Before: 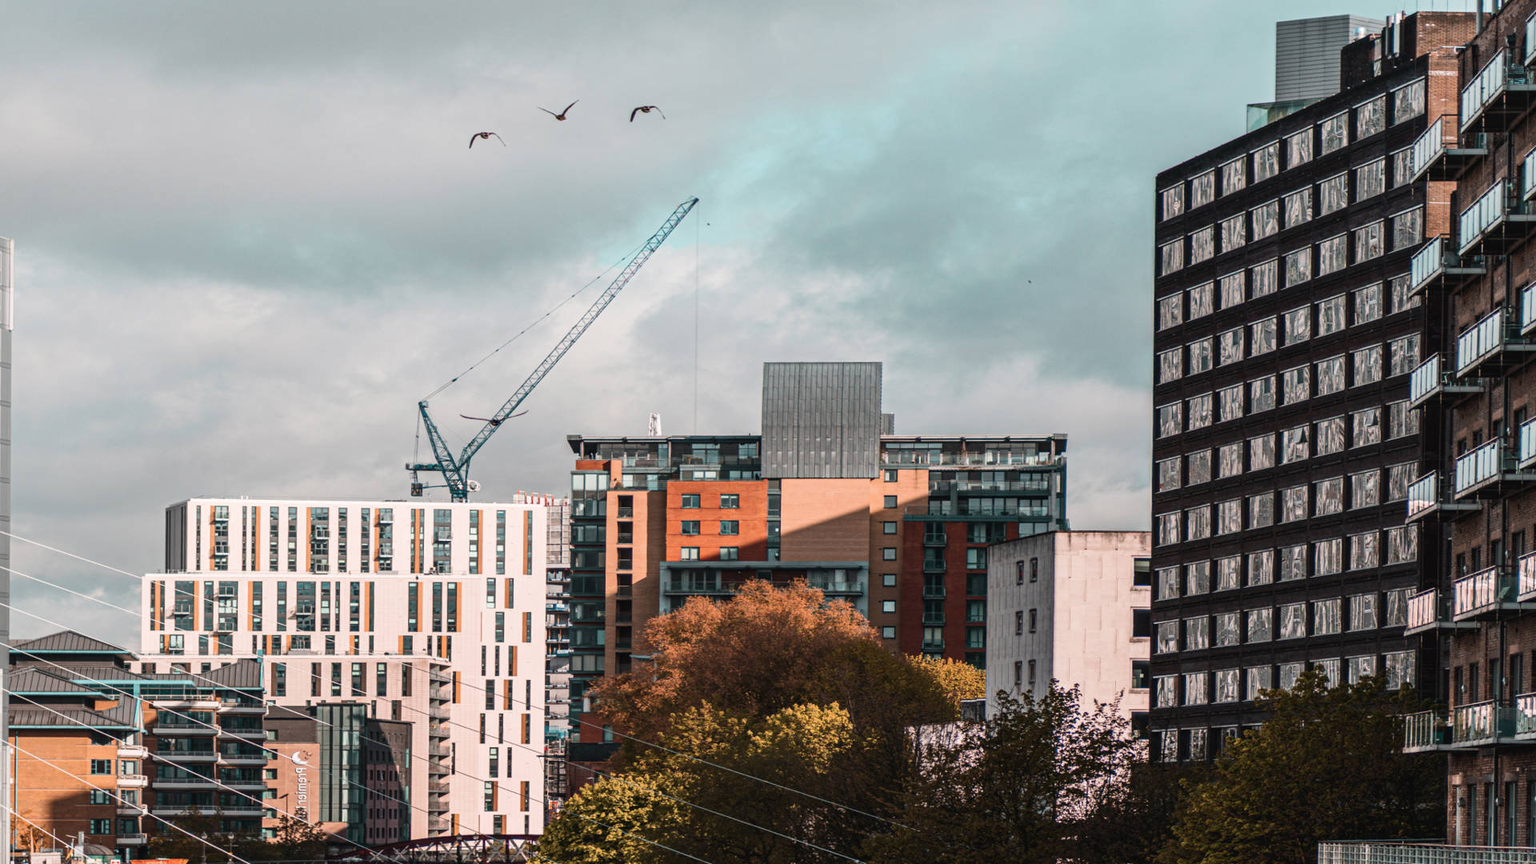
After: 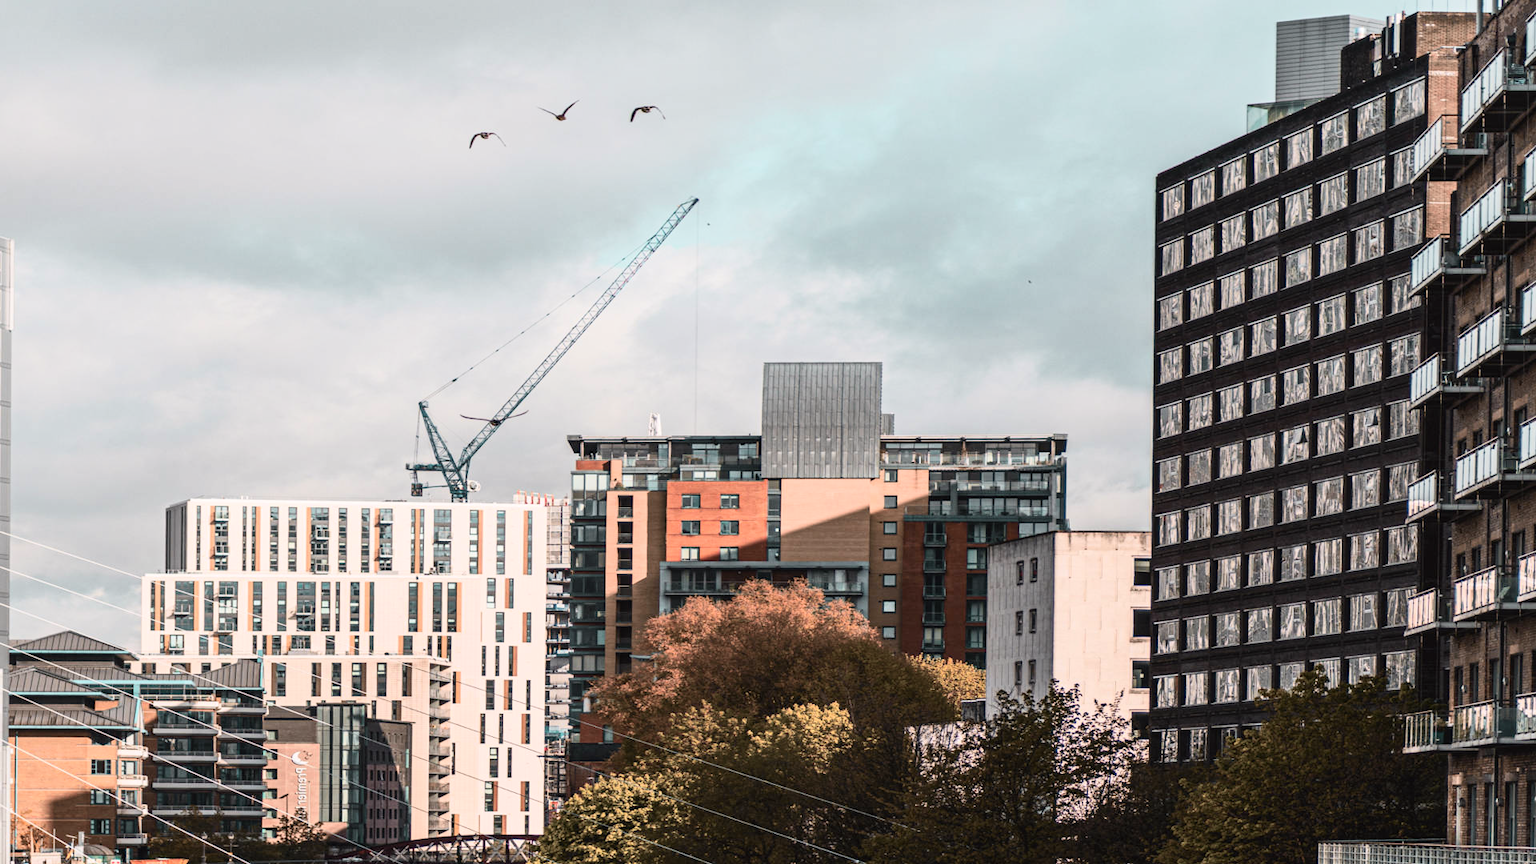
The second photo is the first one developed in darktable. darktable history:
white balance: red 1, blue 1
tone curve: curves: ch0 [(0, 0) (0.739, 0.837) (1, 1)]; ch1 [(0, 0) (0.226, 0.261) (0.383, 0.397) (0.462, 0.473) (0.498, 0.502) (0.521, 0.52) (0.578, 0.57) (1, 1)]; ch2 [(0, 0) (0.438, 0.456) (0.5, 0.5) (0.547, 0.557) (0.597, 0.58) (0.629, 0.603) (1, 1)], color space Lab, independent channels, preserve colors none
